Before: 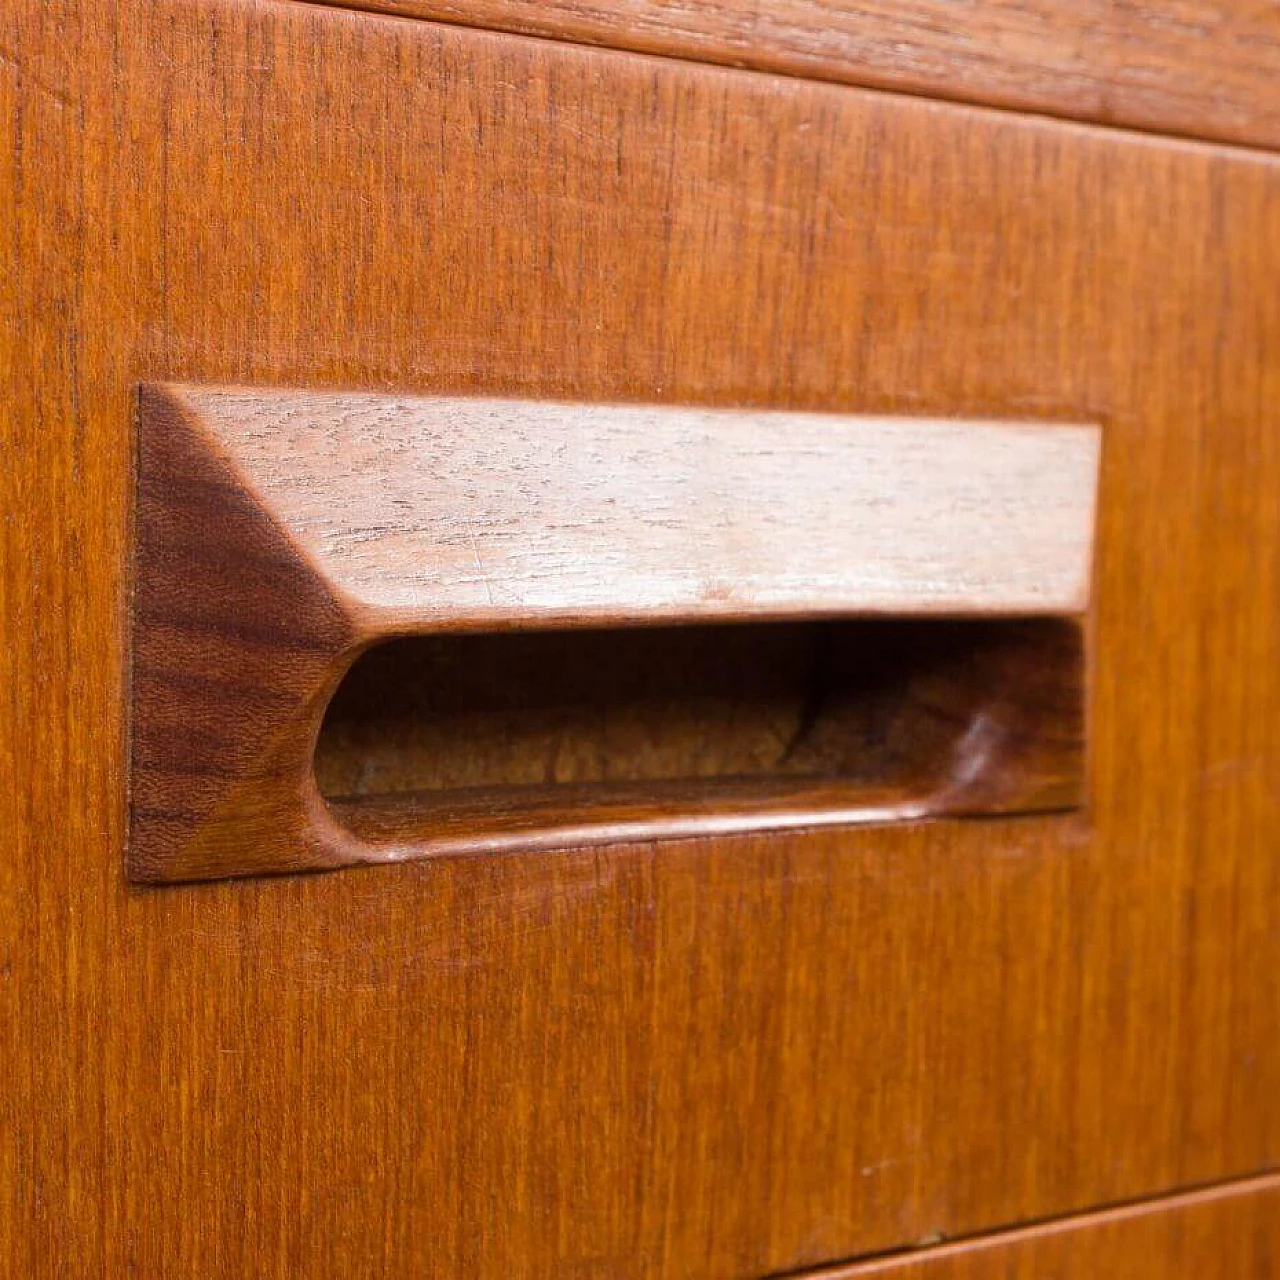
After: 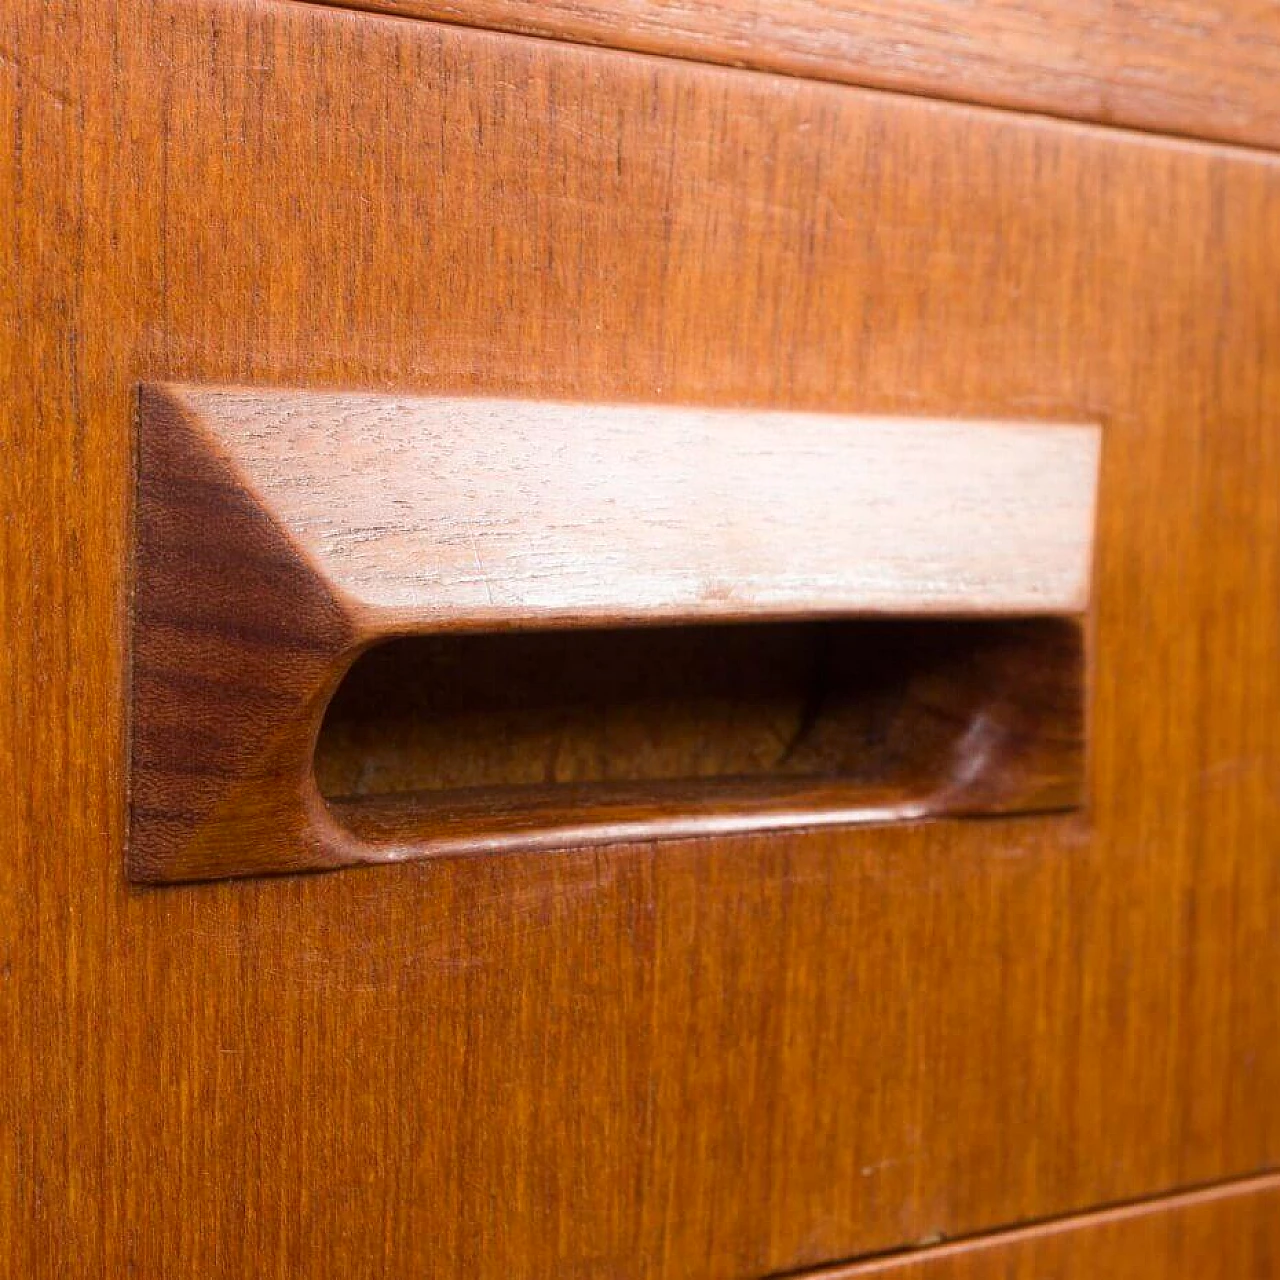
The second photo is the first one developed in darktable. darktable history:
shadows and highlights: shadows -53.79, highlights 85.26, soften with gaussian
